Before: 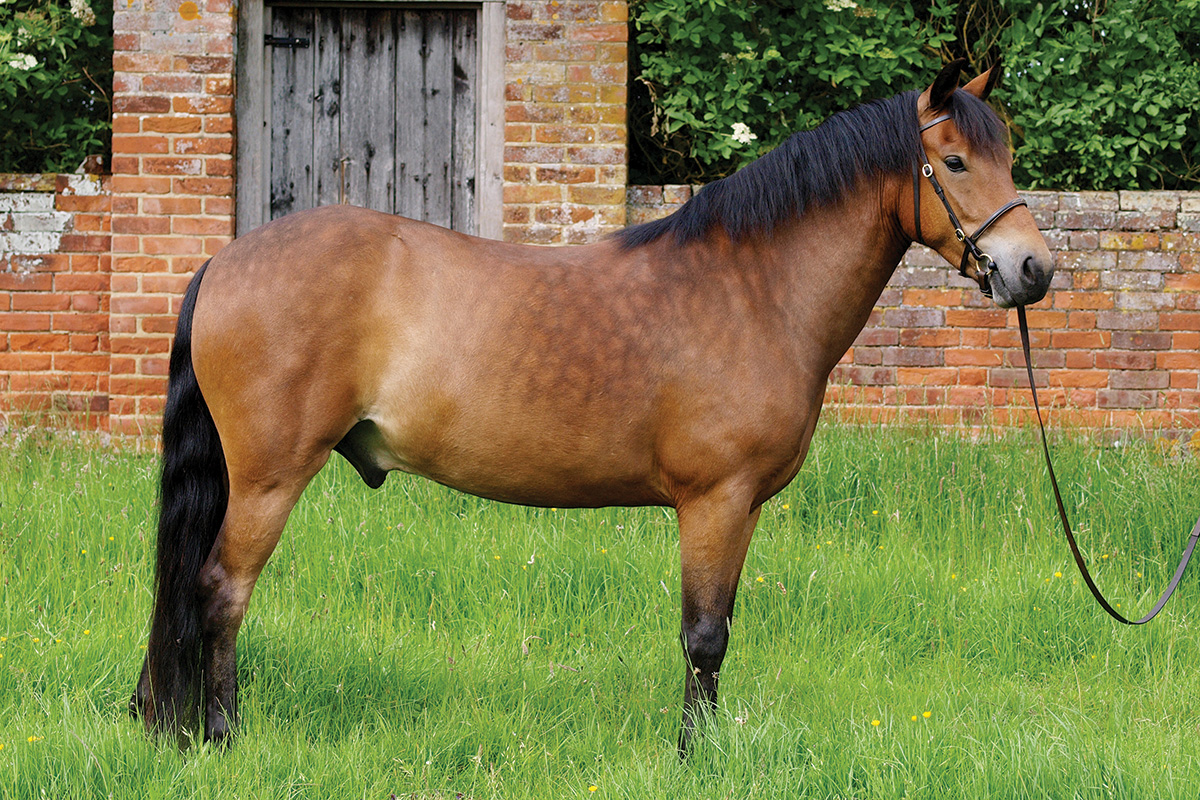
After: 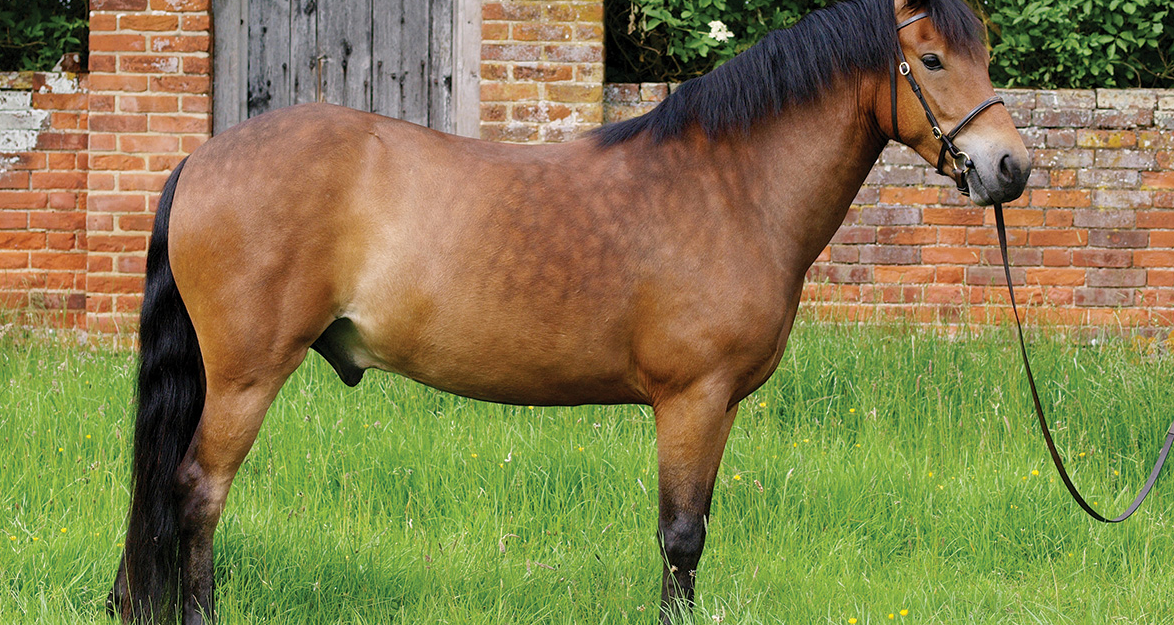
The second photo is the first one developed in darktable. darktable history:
crop and rotate: left 1.932%, top 12.807%, right 0.223%, bottom 9.043%
